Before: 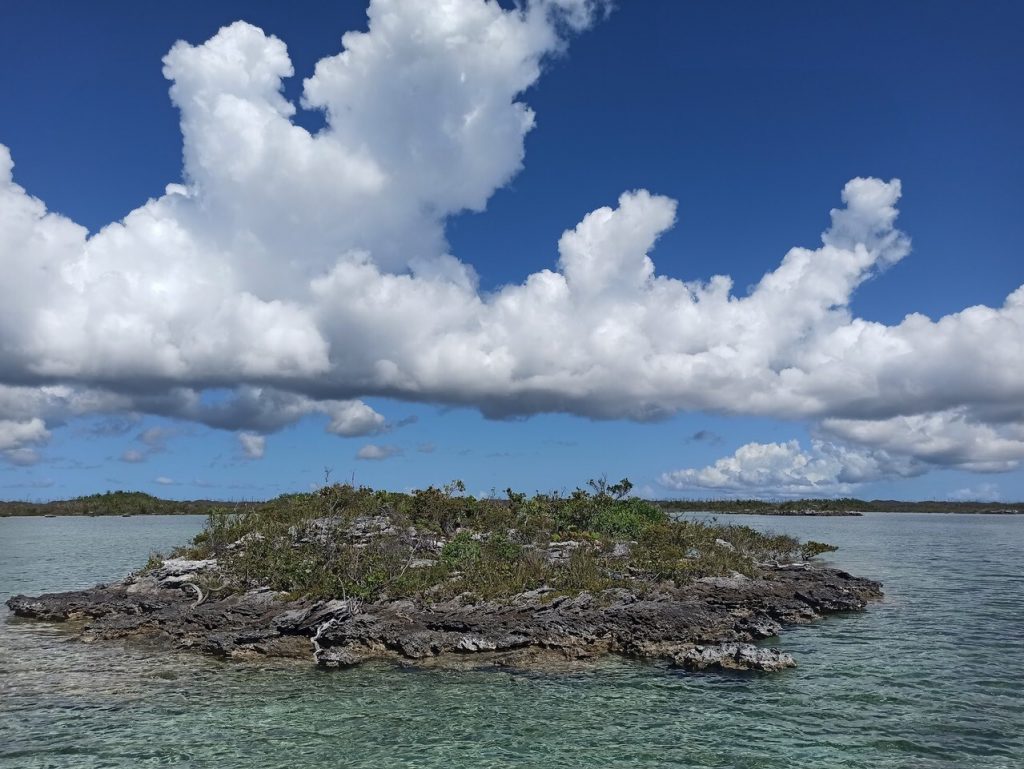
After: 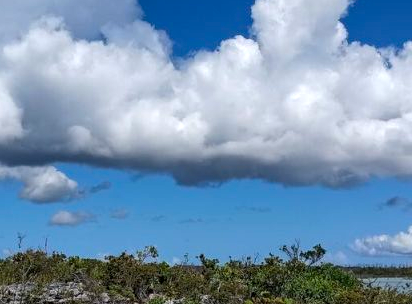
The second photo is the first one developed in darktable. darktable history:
local contrast: on, module defaults
crop: left 30.004%, top 30.467%, right 29.722%, bottom 29.889%
color balance rgb: perceptual saturation grading › global saturation 19.811%, global vibrance 26.681%, contrast 6.402%
